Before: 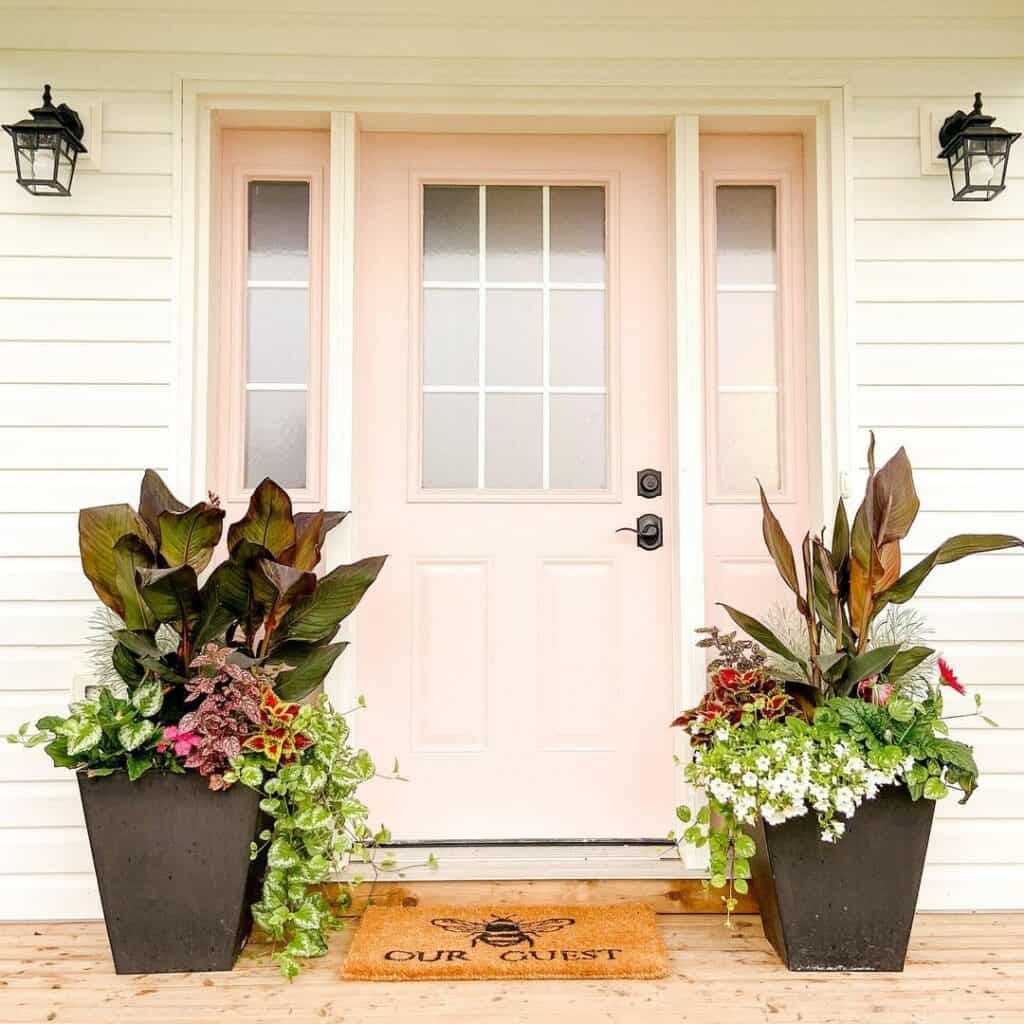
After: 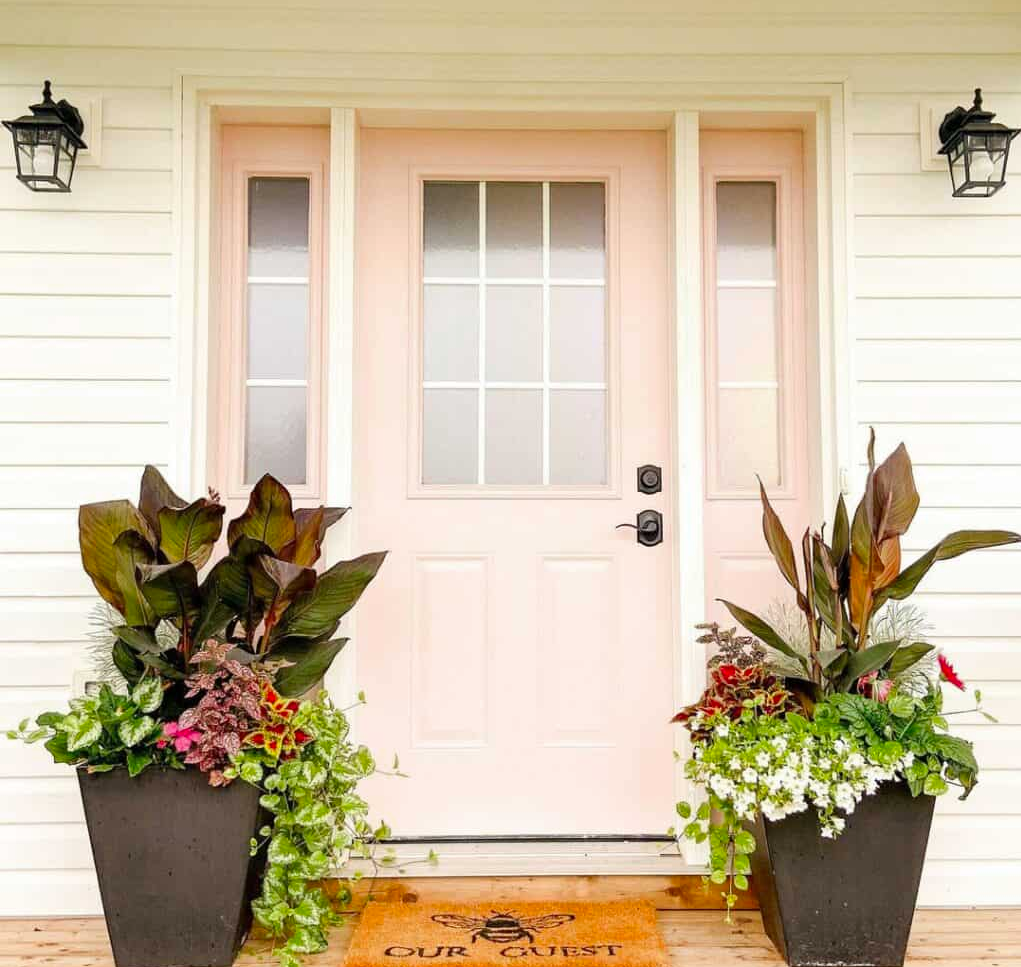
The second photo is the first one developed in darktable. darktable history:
crop: top 0.448%, right 0.264%, bottom 5.045%
vibrance: vibrance 78%
